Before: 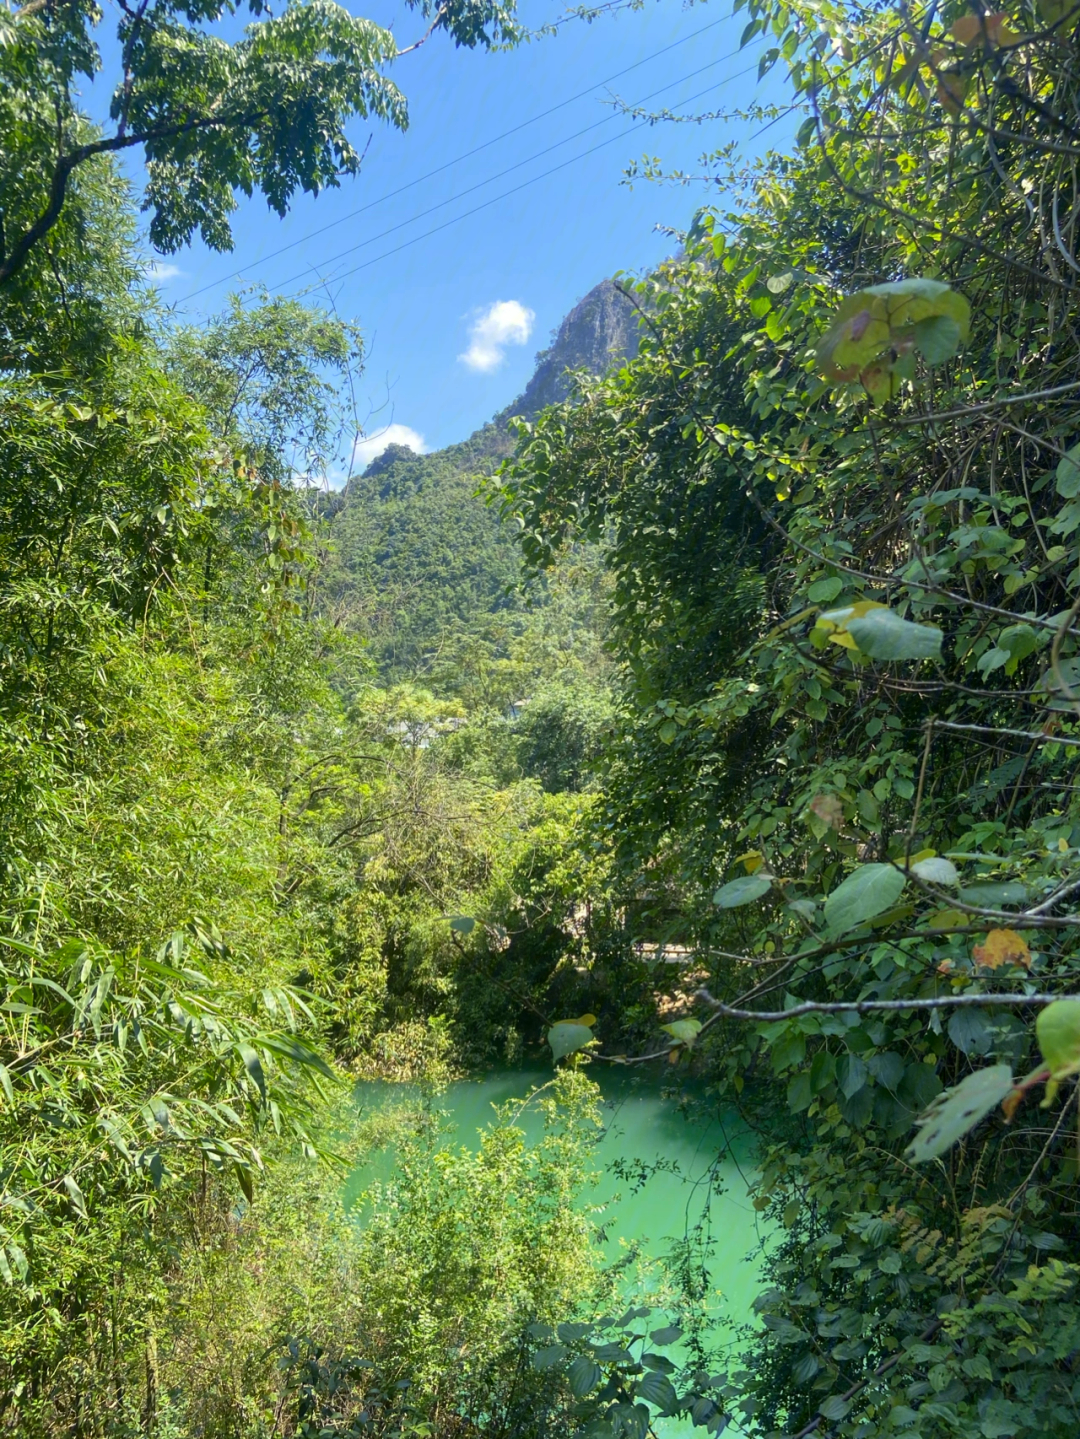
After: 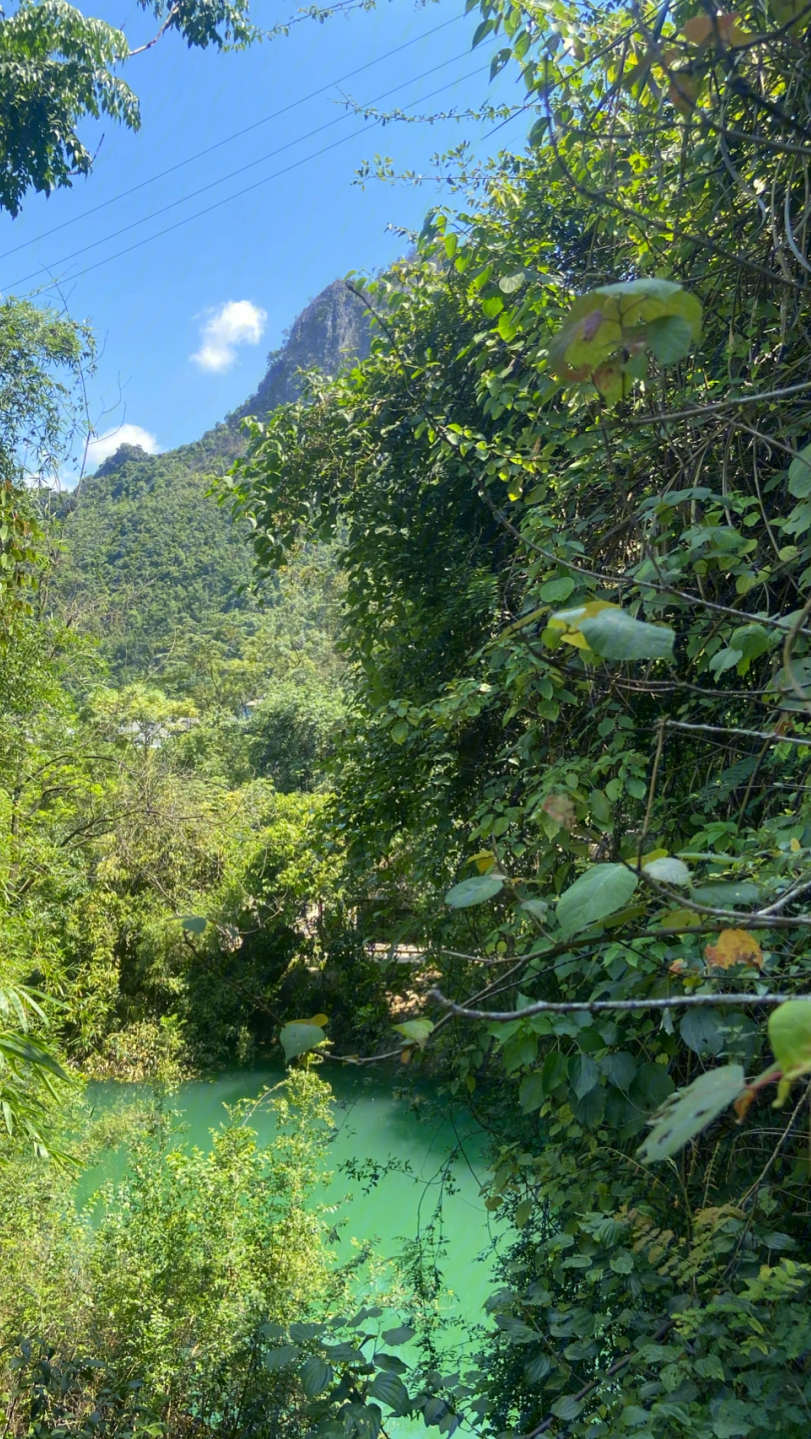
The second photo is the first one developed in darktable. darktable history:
crop and rotate: left 24.886%
